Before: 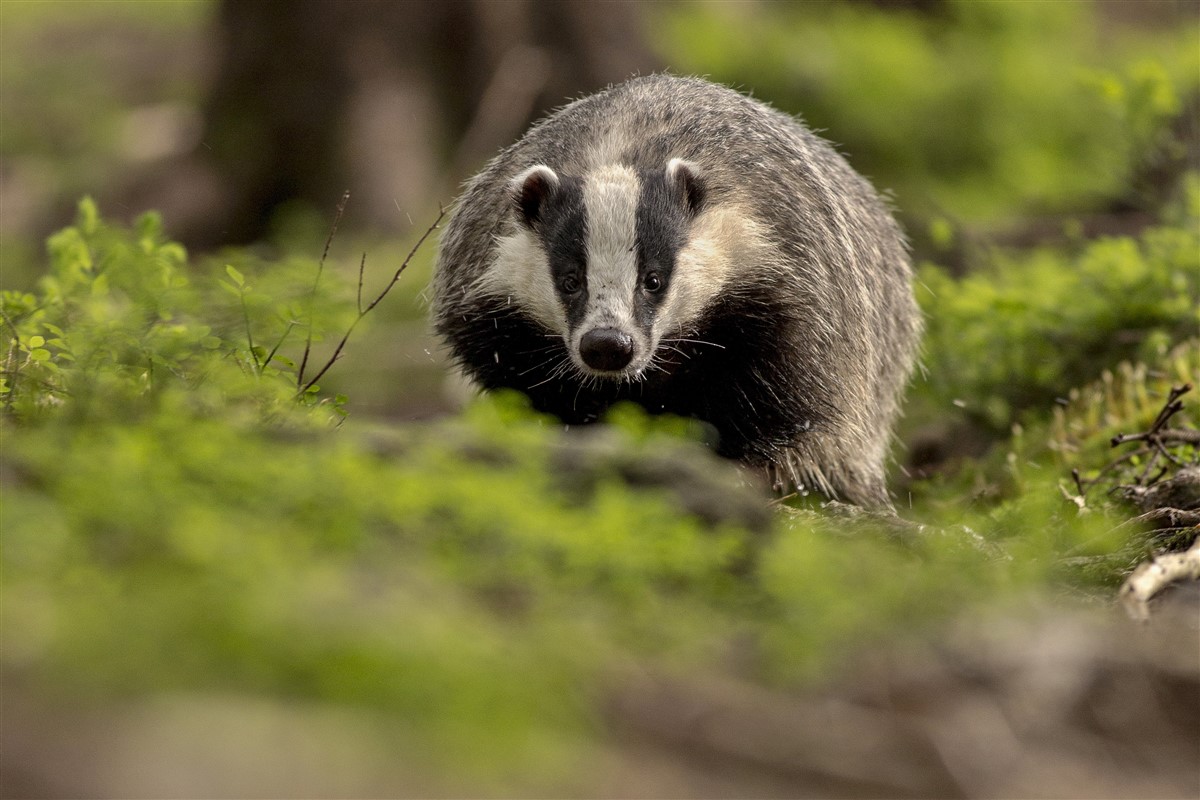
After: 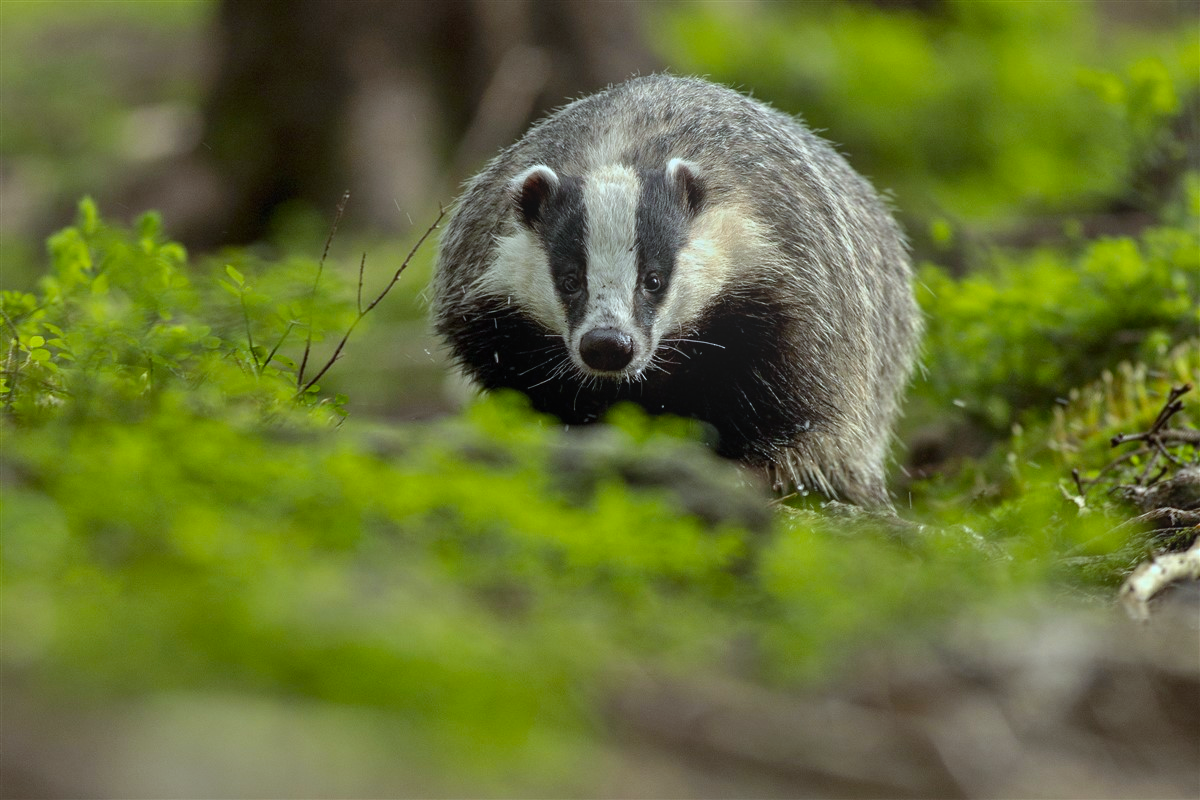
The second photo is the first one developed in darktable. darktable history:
white balance: red 0.978, blue 0.999
color balance rgb: perceptual saturation grading › global saturation 25%, global vibrance 10%
color calibration: illuminant Planckian (black body), x 0.368, y 0.361, temperature 4275.92 K
bloom: on, module defaults
